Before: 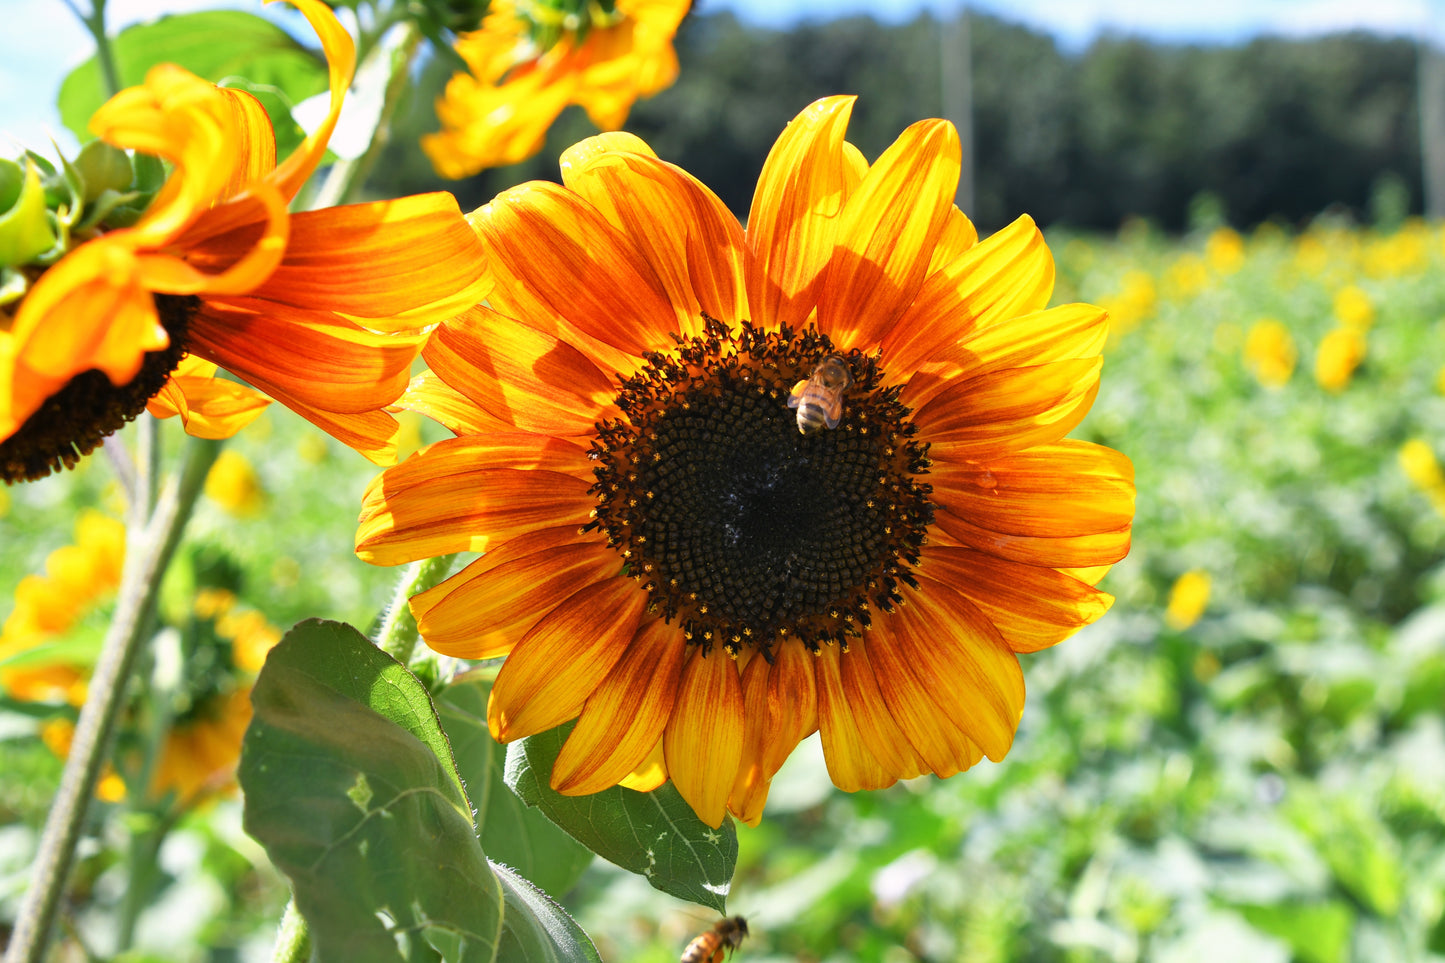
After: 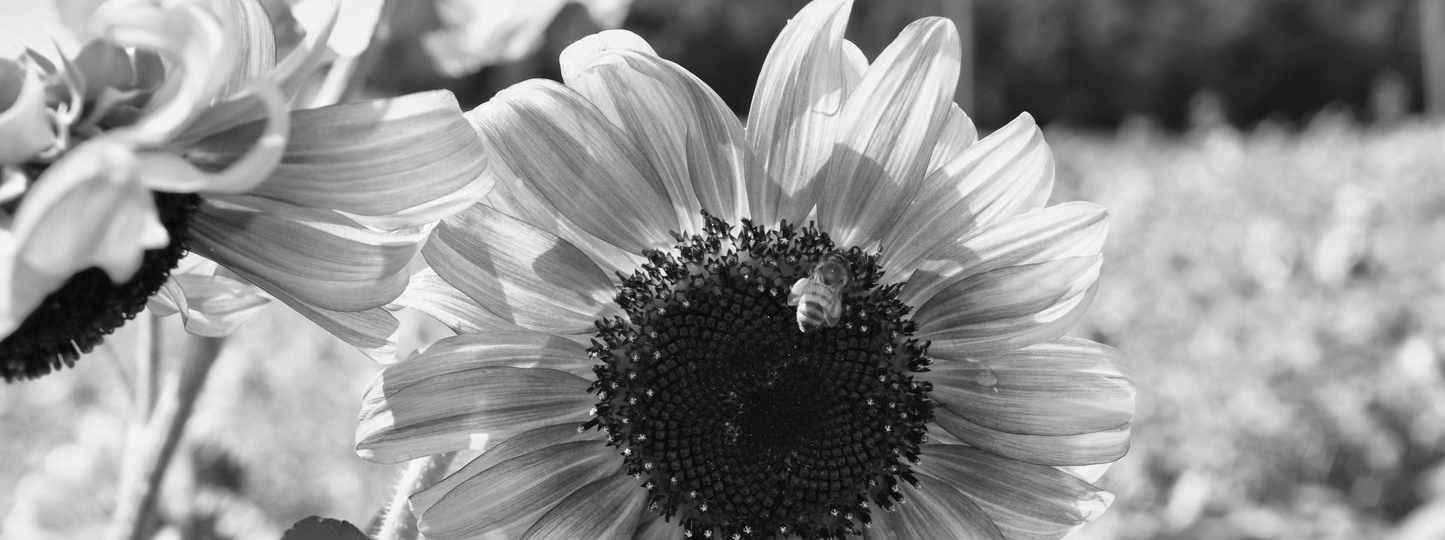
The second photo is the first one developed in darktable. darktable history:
crop and rotate: top 10.605%, bottom 33.274%
monochrome: a 30.25, b 92.03
base curve: exposure shift 0, preserve colors none
color balance: on, module defaults
